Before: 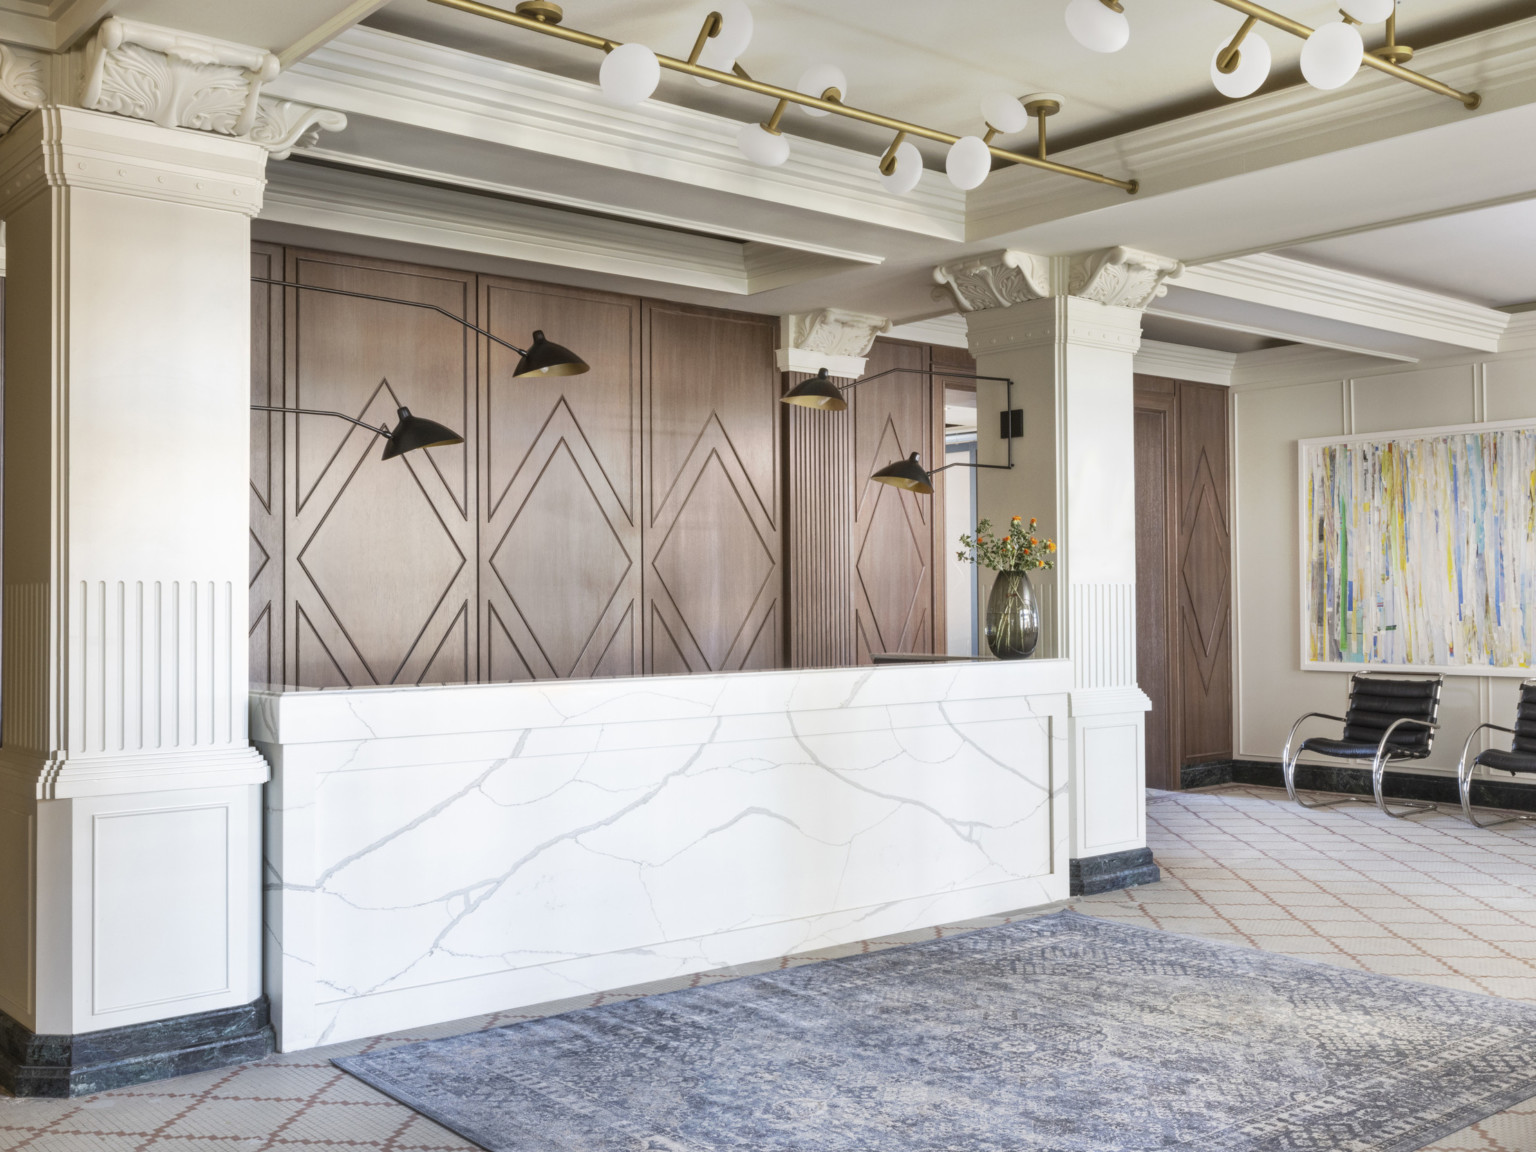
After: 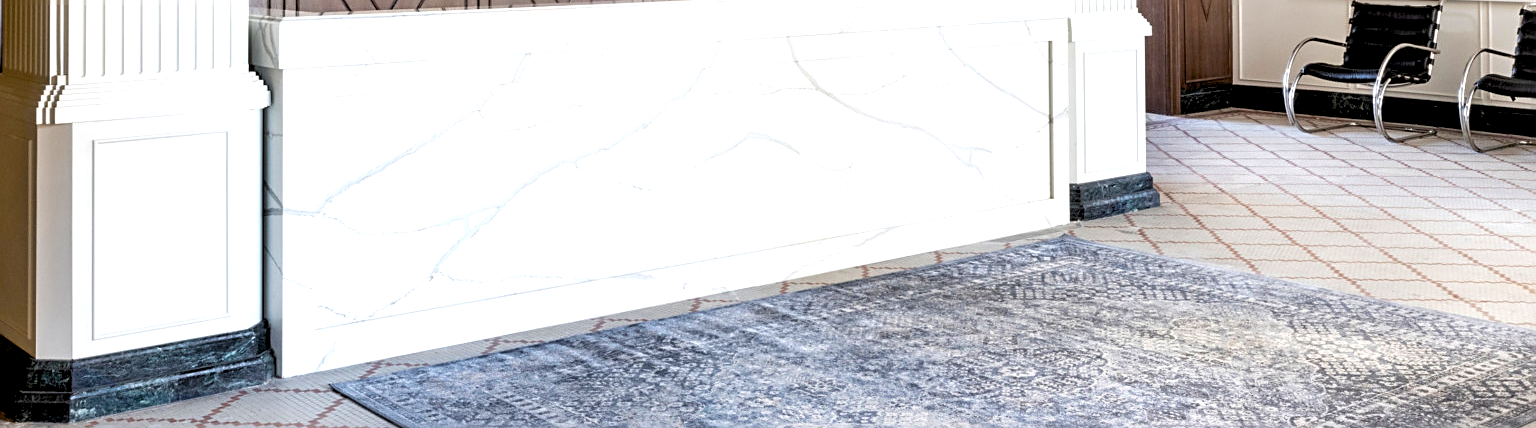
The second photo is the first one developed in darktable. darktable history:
crop and rotate: top 58.624%, bottom 4.219%
levels: levels [0.062, 0.494, 0.925]
exposure: black level correction 0.026, exposure 0.182 EV, compensate highlight preservation false
sharpen: on, module defaults
